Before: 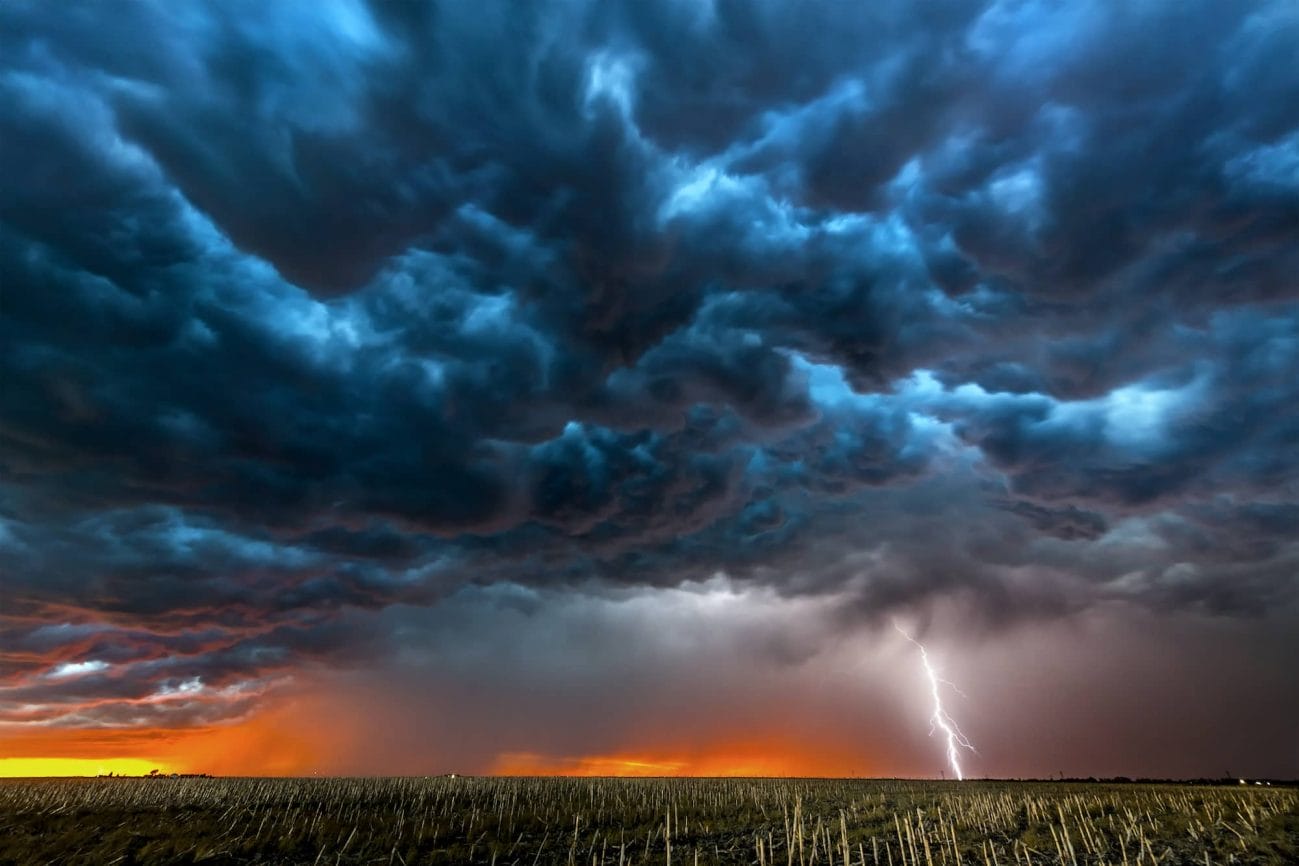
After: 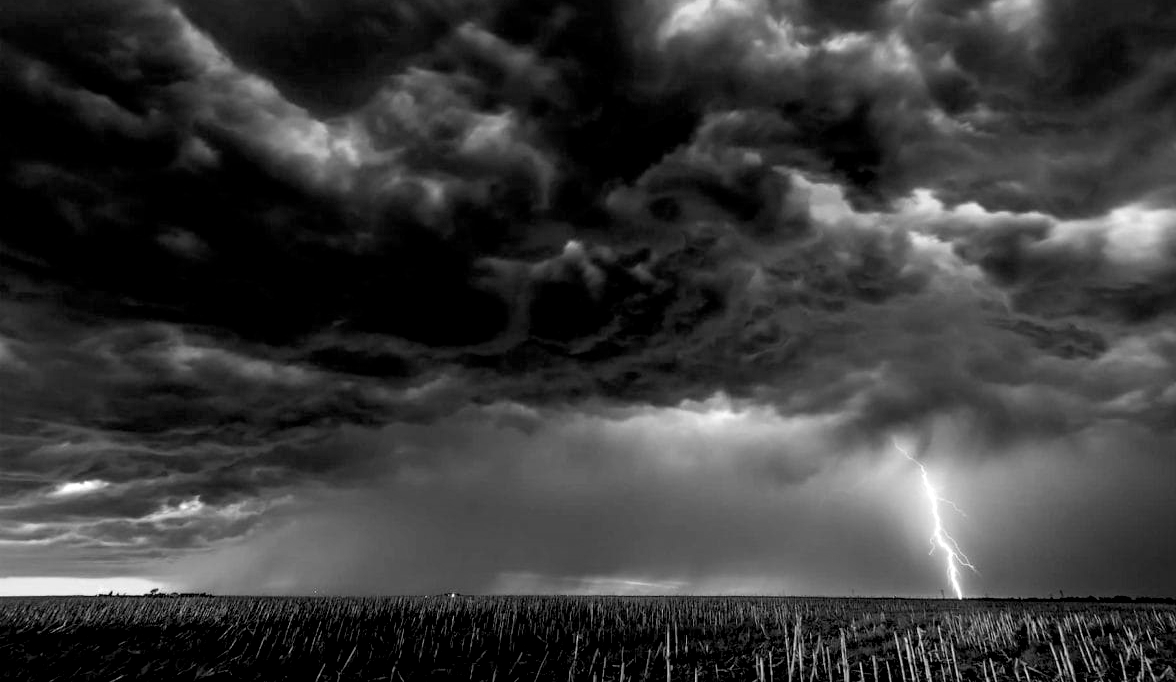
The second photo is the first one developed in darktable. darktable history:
color balance rgb: shadows lift › luminance -9.41%, highlights gain › luminance 17.6%, global offset › luminance -1.45%, perceptual saturation grading › highlights -17.77%, perceptual saturation grading › mid-tones 33.1%, perceptual saturation grading › shadows 50.52%, global vibrance 24.22%
crop: top 20.916%, right 9.437%, bottom 0.316%
monochrome: on, module defaults
